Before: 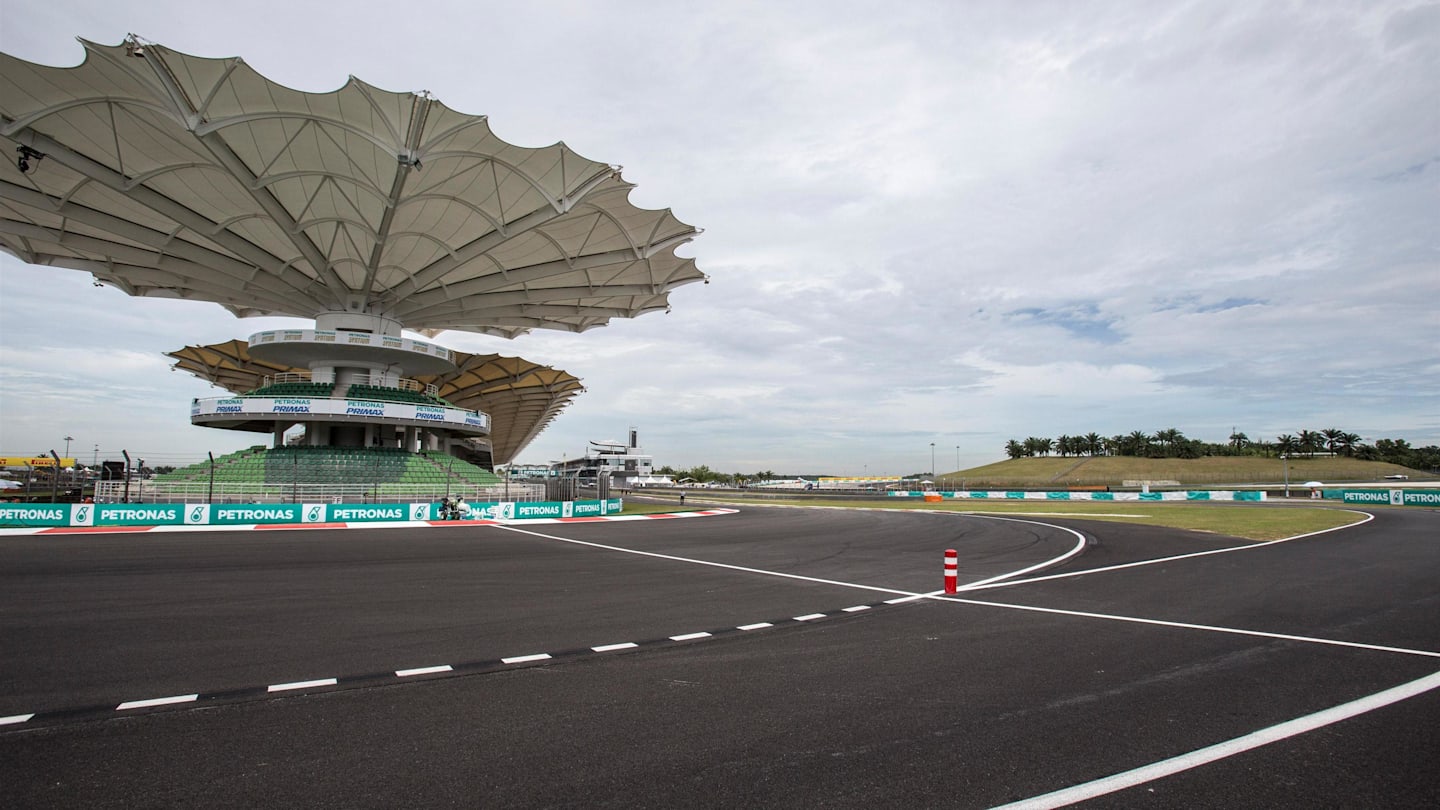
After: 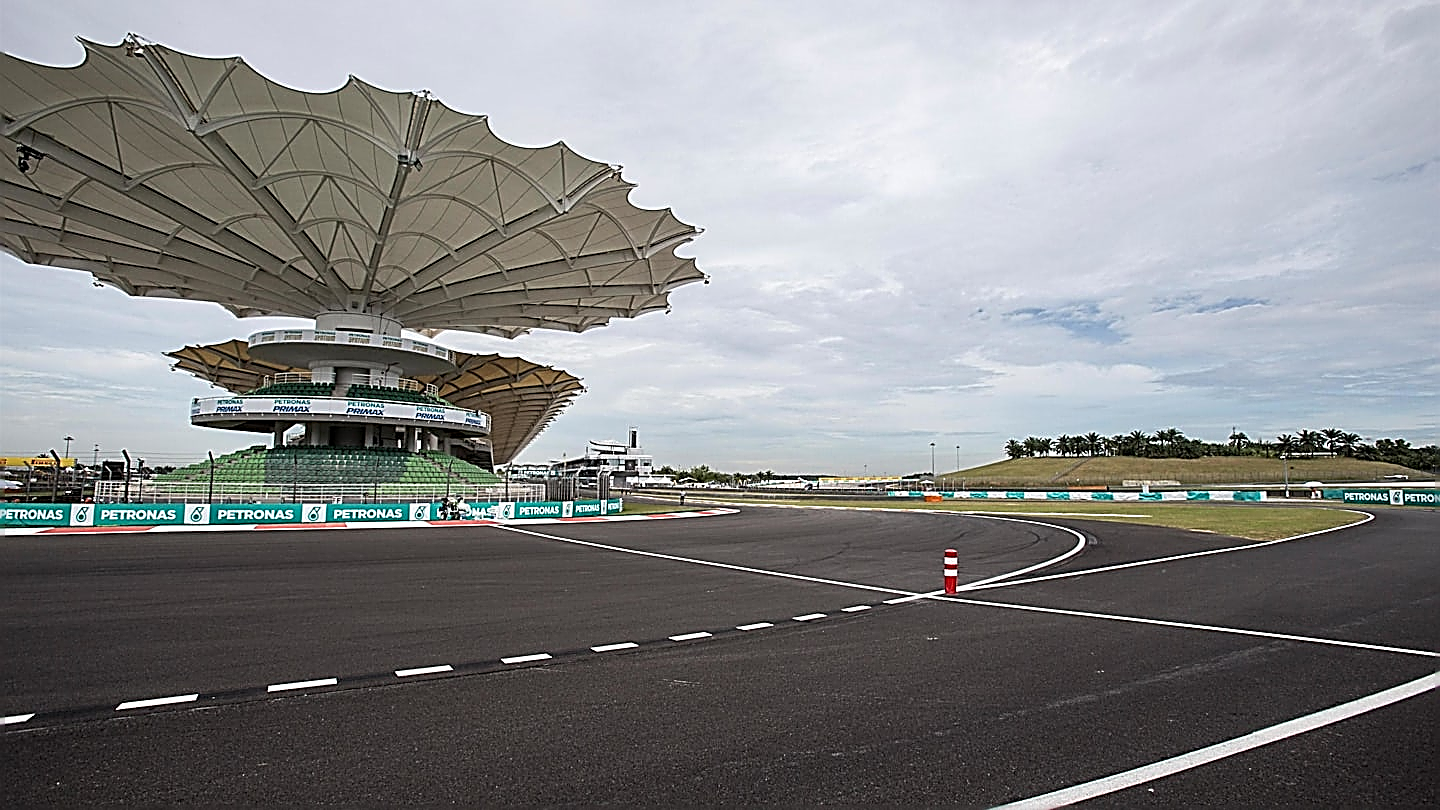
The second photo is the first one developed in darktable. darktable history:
sharpen: amount 1.851
